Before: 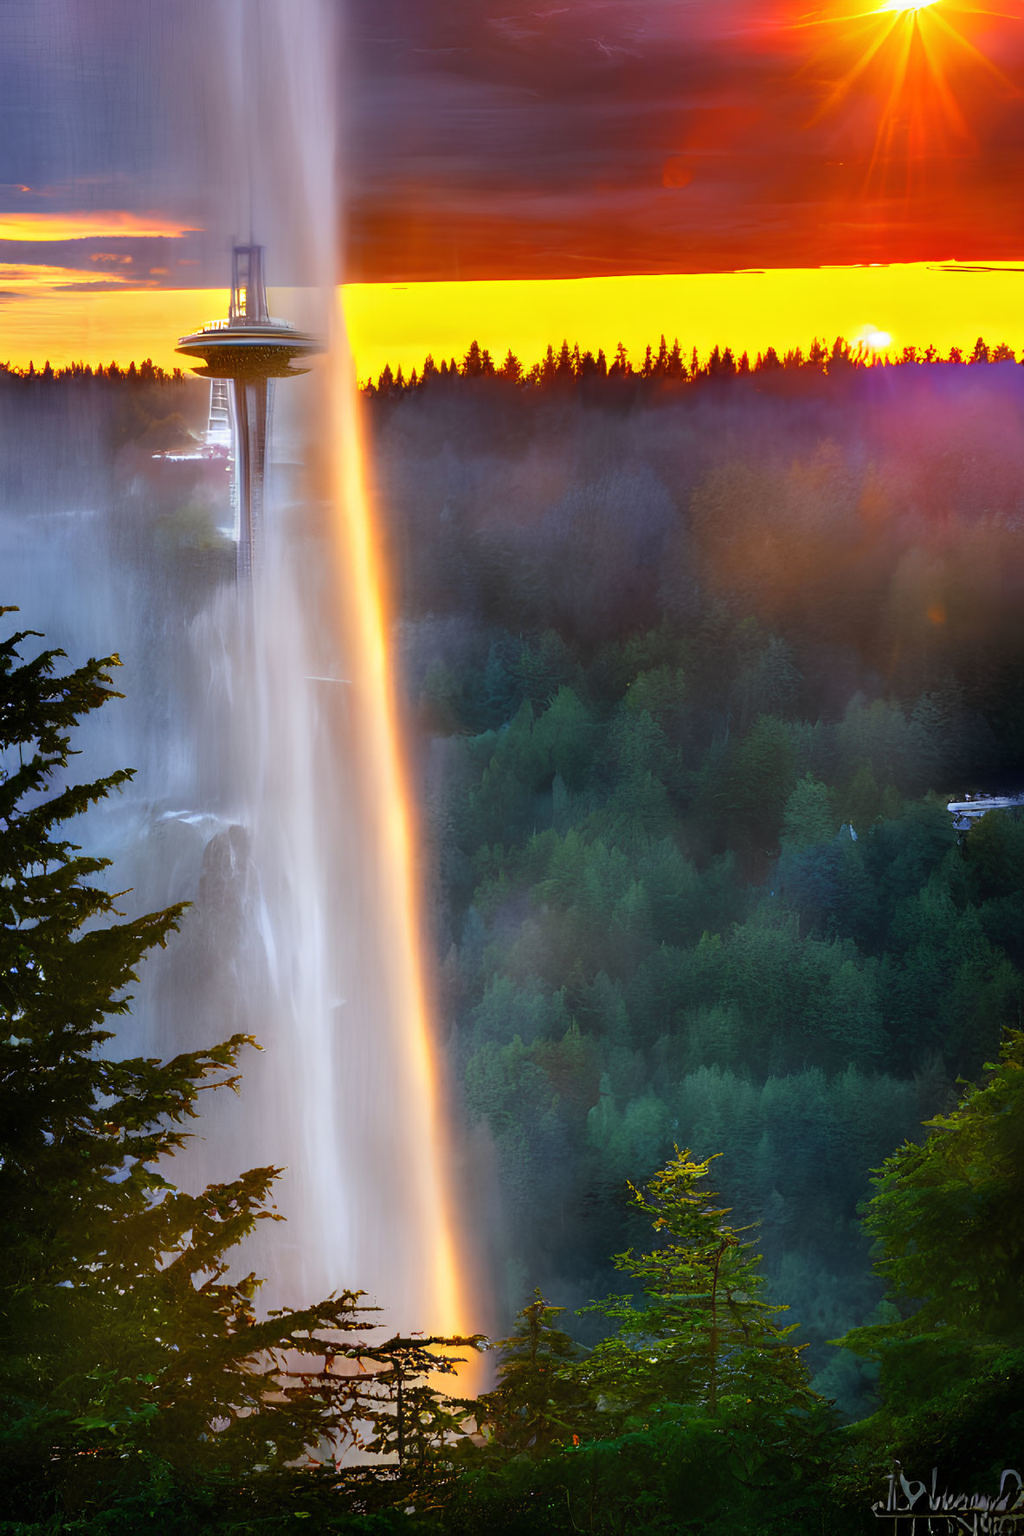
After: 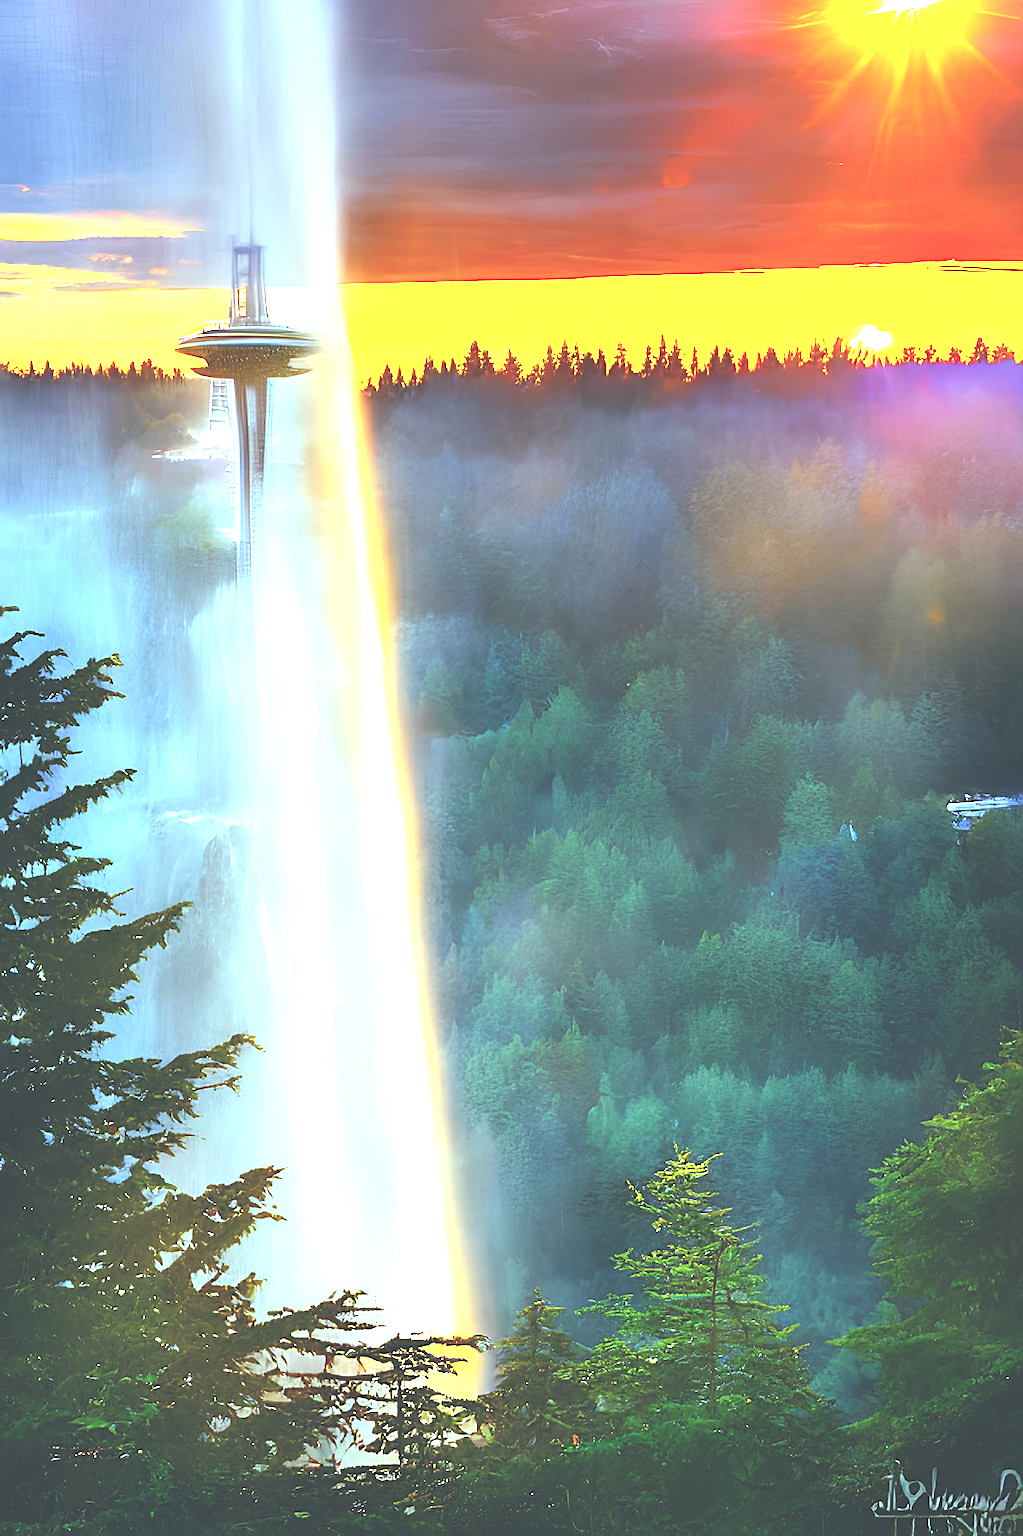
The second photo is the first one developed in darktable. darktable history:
color balance: mode lift, gamma, gain (sRGB), lift [0.997, 0.979, 1.021, 1.011], gamma [1, 1.084, 0.916, 0.998], gain [1, 0.87, 1.13, 1.101], contrast 4.55%, contrast fulcrum 38.24%, output saturation 104.09%
sharpen: on, module defaults
exposure: black level correction -0.023, exposure 1.397 EV, compensate highlight preservation false
